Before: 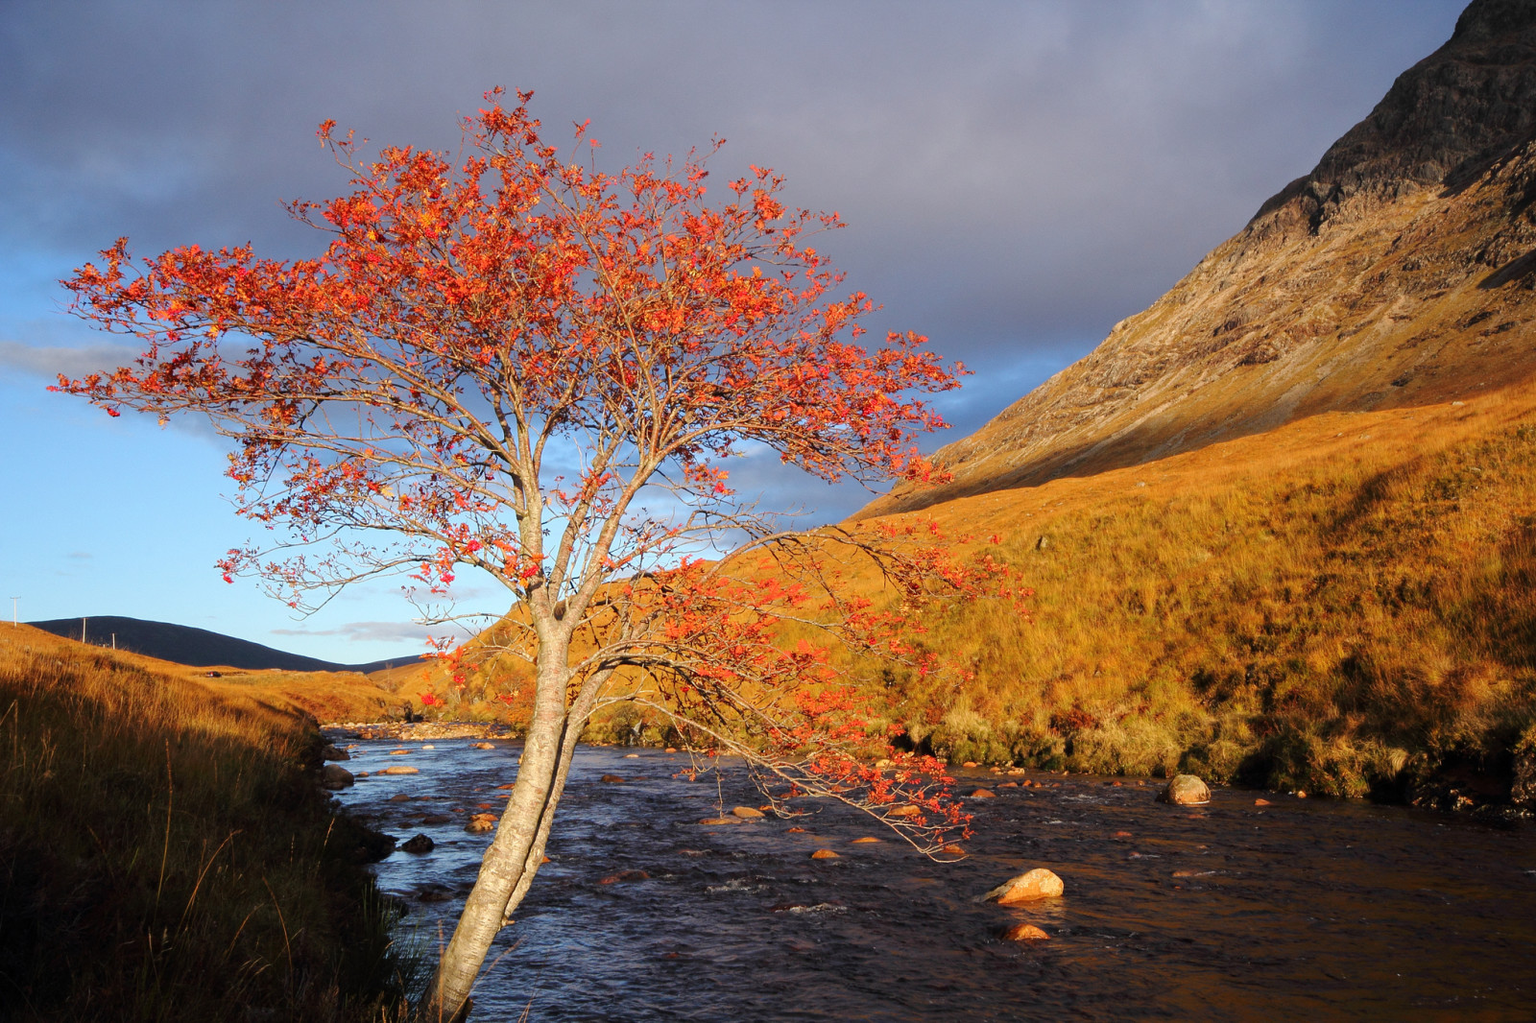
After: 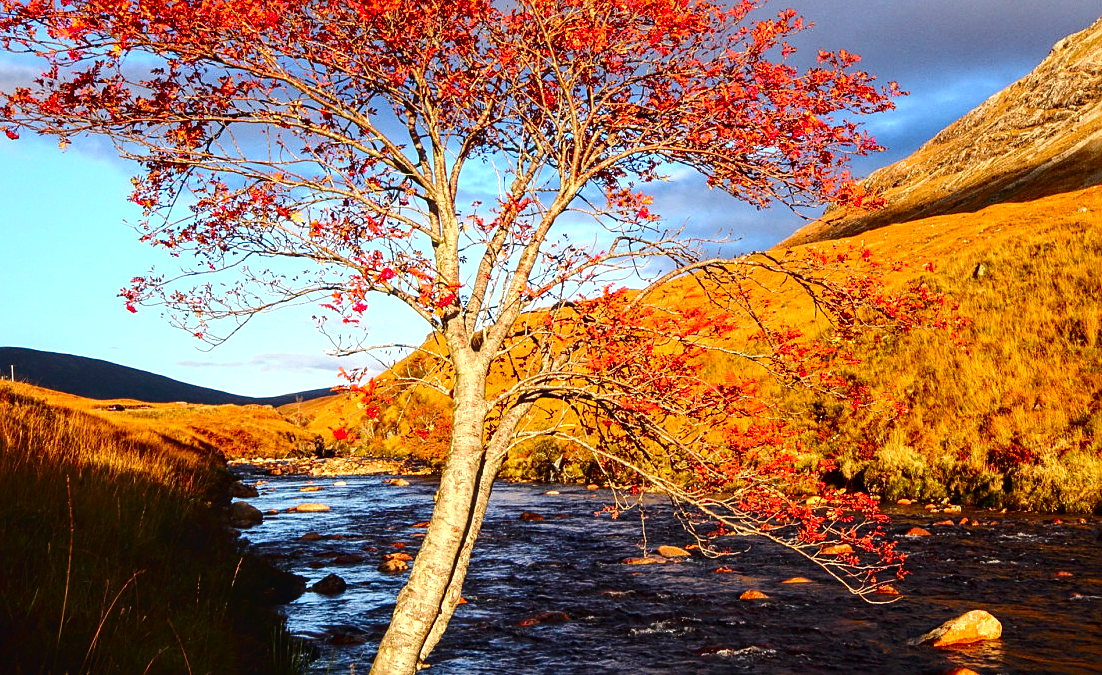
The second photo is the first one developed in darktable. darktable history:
crop: left 6.675%, top 27.696%, right 24.404%, bottom 8.978%
sharpen: on, module defaults
tone equalizer: edges refinement/feathering 500, mask exposure compensation -1.57 EV, preserve details no
exposure: exposure 0.527 EV, compensate highlight preservation false
local contrast: on, module defaults
contrast brightness saturation: contrast 0.215, brightness -0.188, saturation 0.24
